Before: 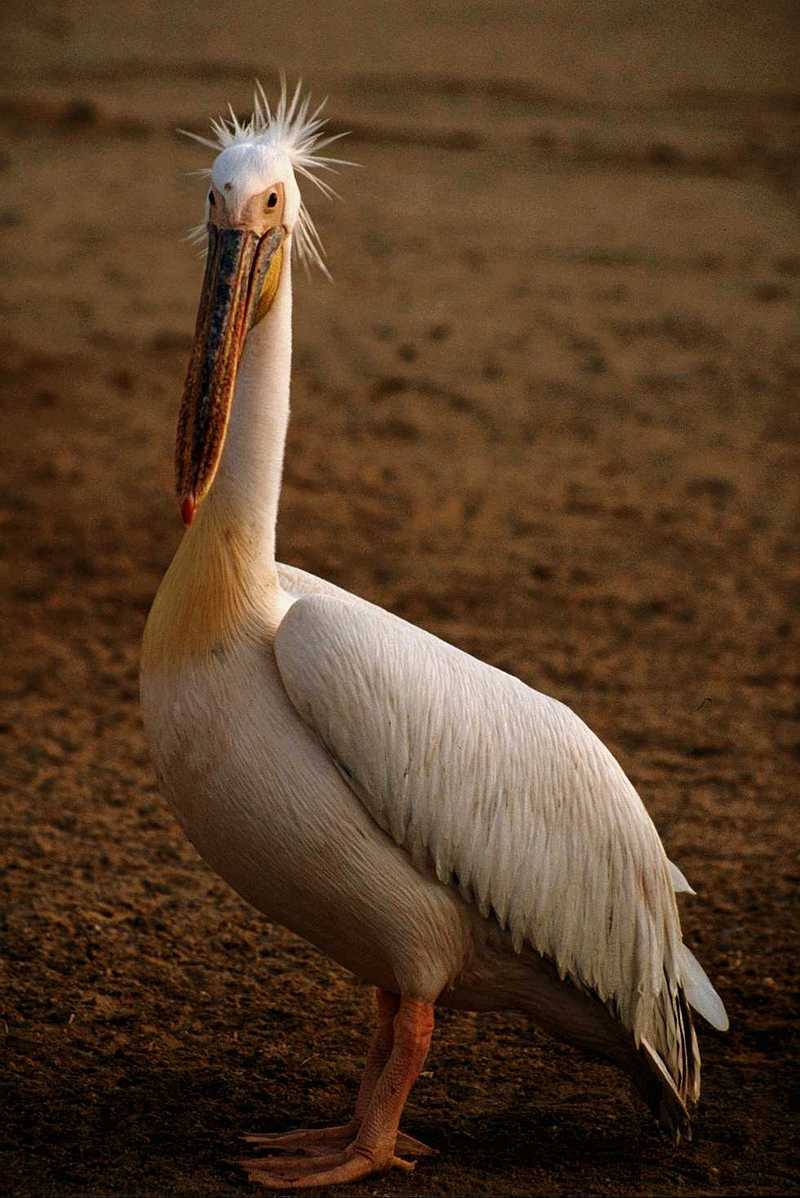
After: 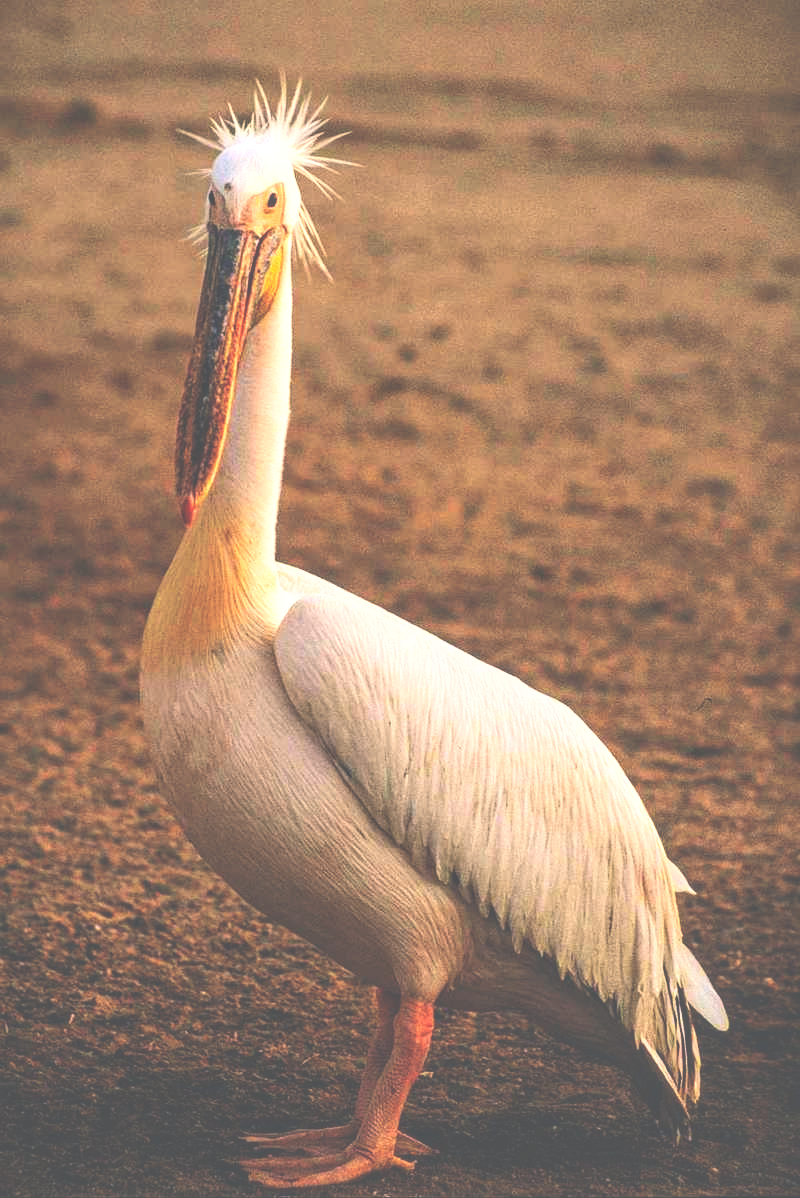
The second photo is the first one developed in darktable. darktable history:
base curve: curves: ch0 [(0, 0) (0.579, 0.807) (1, 1)], preserve colors none
local contrast: on, module defaults
color correction: highlights a* 5.45, highlights b* 5.31, shadows a* -3.96, shadows b* -5.19
contrast brightness saturation: contrast 0.239, brightness 0.245, saturation 0.371
exposure: black level correction -0.039, exposure 0.061 EV, compensate exposure bias true, compensate highlight preservation false
